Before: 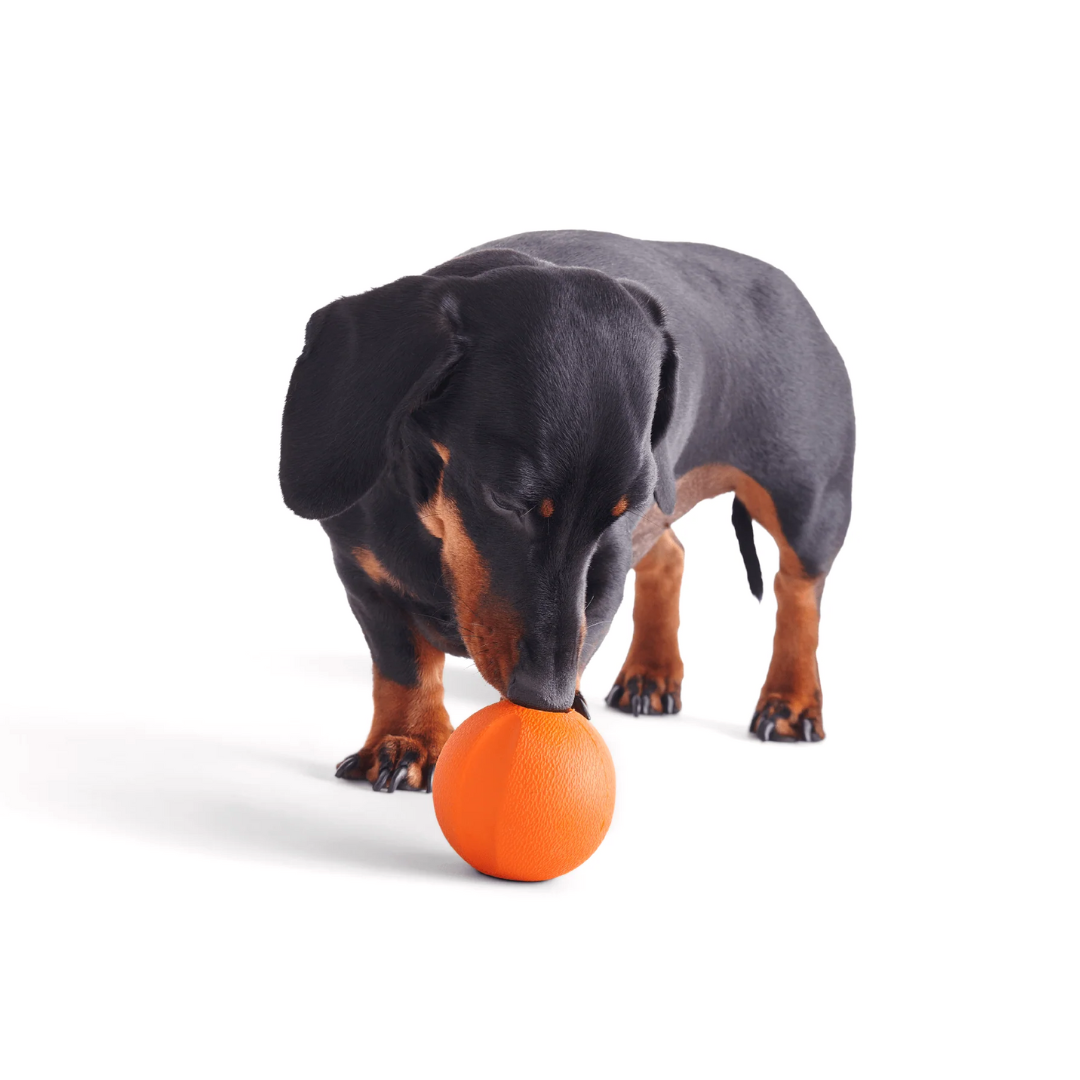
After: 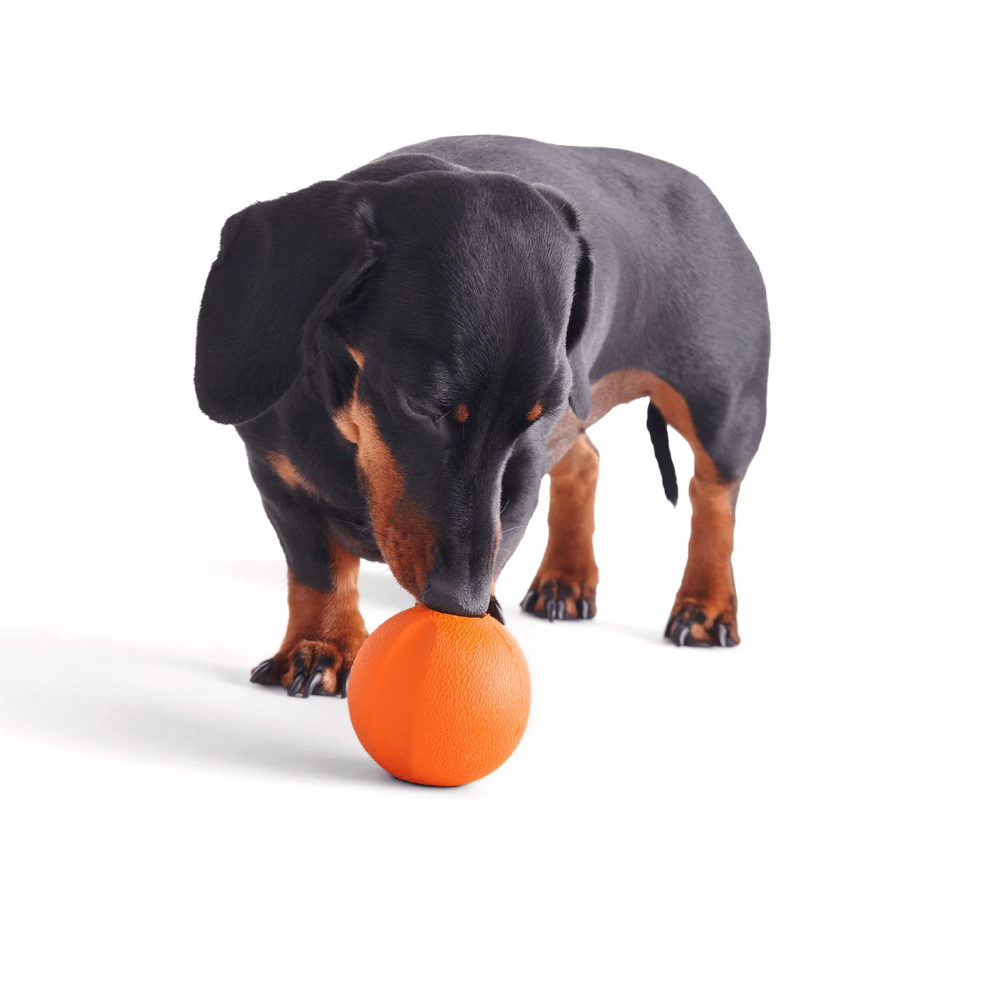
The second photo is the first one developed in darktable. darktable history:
crop and rotate: left 7.916%, top 8.972%
